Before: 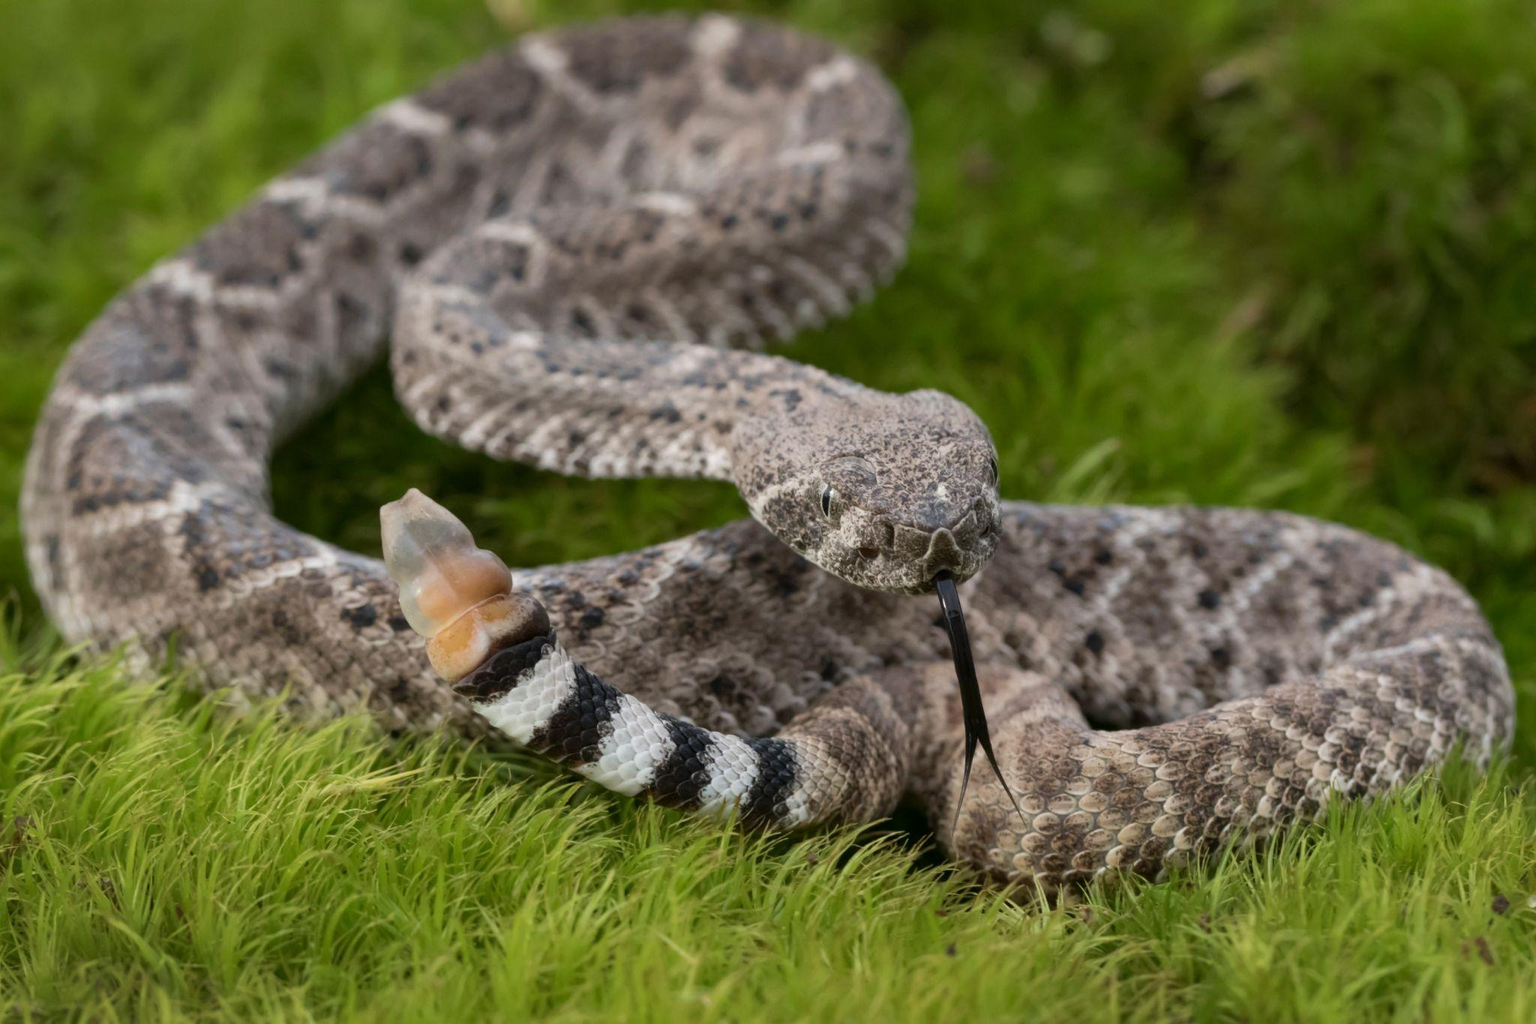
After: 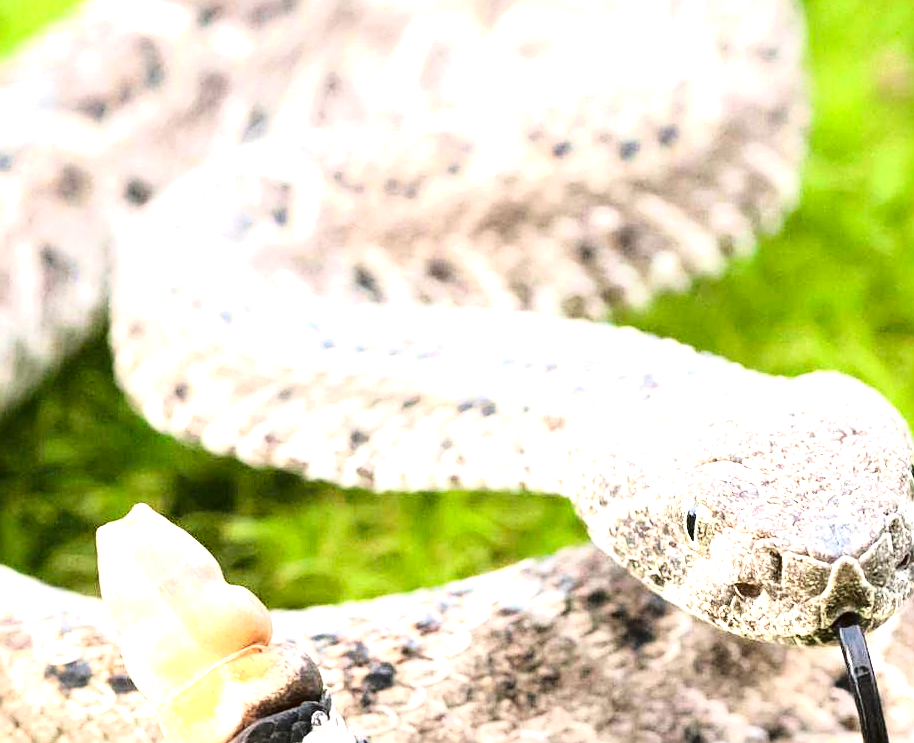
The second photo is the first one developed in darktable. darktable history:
exposure: black level correction 0.001, exposure 2.646 EV, compensate highlight preservation false
tone curve: curves: ch0 [(0, 0.023) (0.132, 0.075) (0.251, 0.186) (0.441, 0.476) (0.662, 0.757) (0.849, 0.927) (1, 0.99)]; ch1 [(0, 0) (0.447, 0.411) (0.483, 0.469) (0.498, 0.496) (0.518, 0.514) (0.561, 0.59) (0.606, 0.659) (0.657, 0.725) (0.869, 0.916) (1, 1)]; ch2 [(0, 0) (0.307, 0.315) (0.425, 0.438) (0.483, 0.477) (0.503, 0.503) (0.526, 0.553) (0.552, 0.601) (0.615, 0.669) (0.703, 0.797) (0.985, 0.966)], color space Lab, linked channels, preserve colors none
crop: left 20.053%, top 10.77%, right 35.283%, bottom 34.778%
sharpen: on, module defaults
